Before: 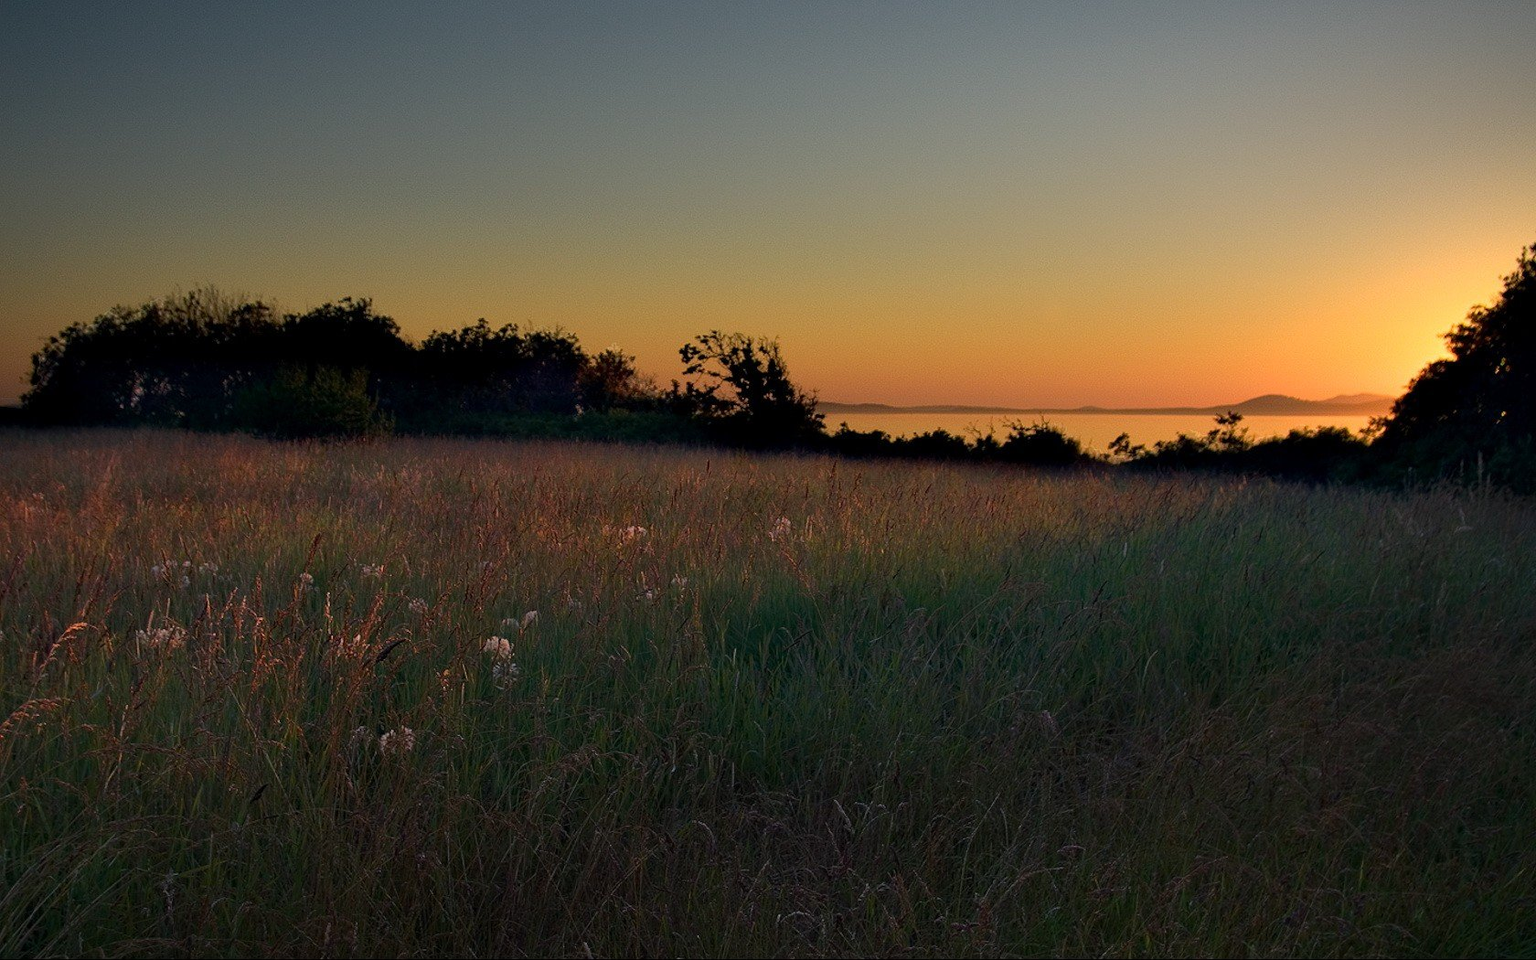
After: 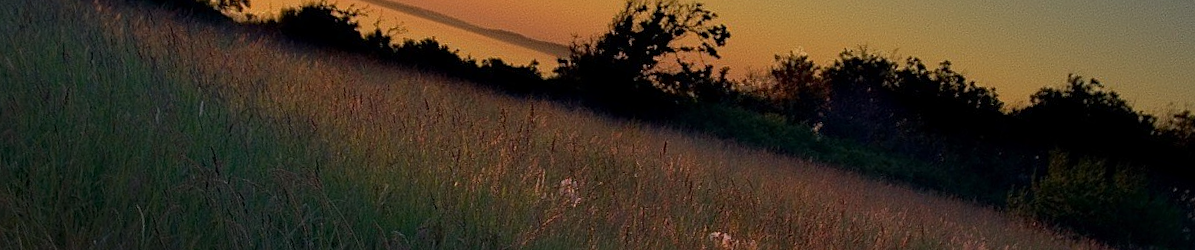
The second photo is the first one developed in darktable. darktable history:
sharpen: amount 0.2
crop and rotate: angle 16.12°, top 30.835%, bottom 35.653%
